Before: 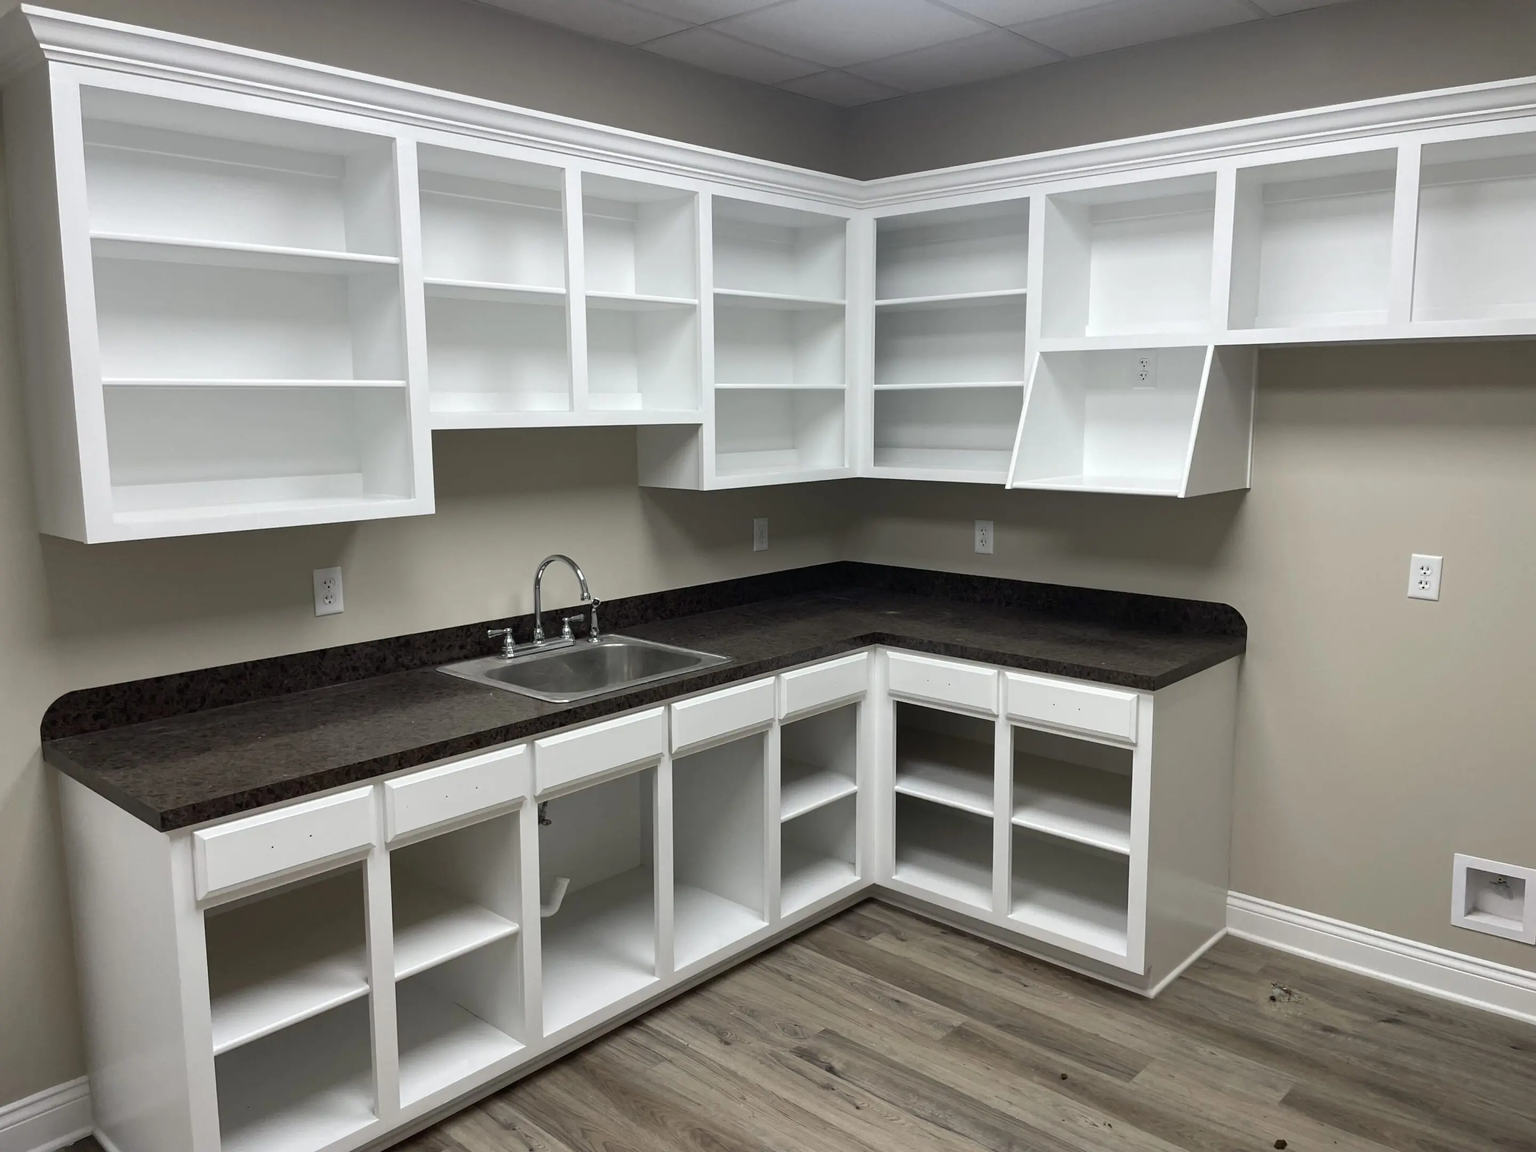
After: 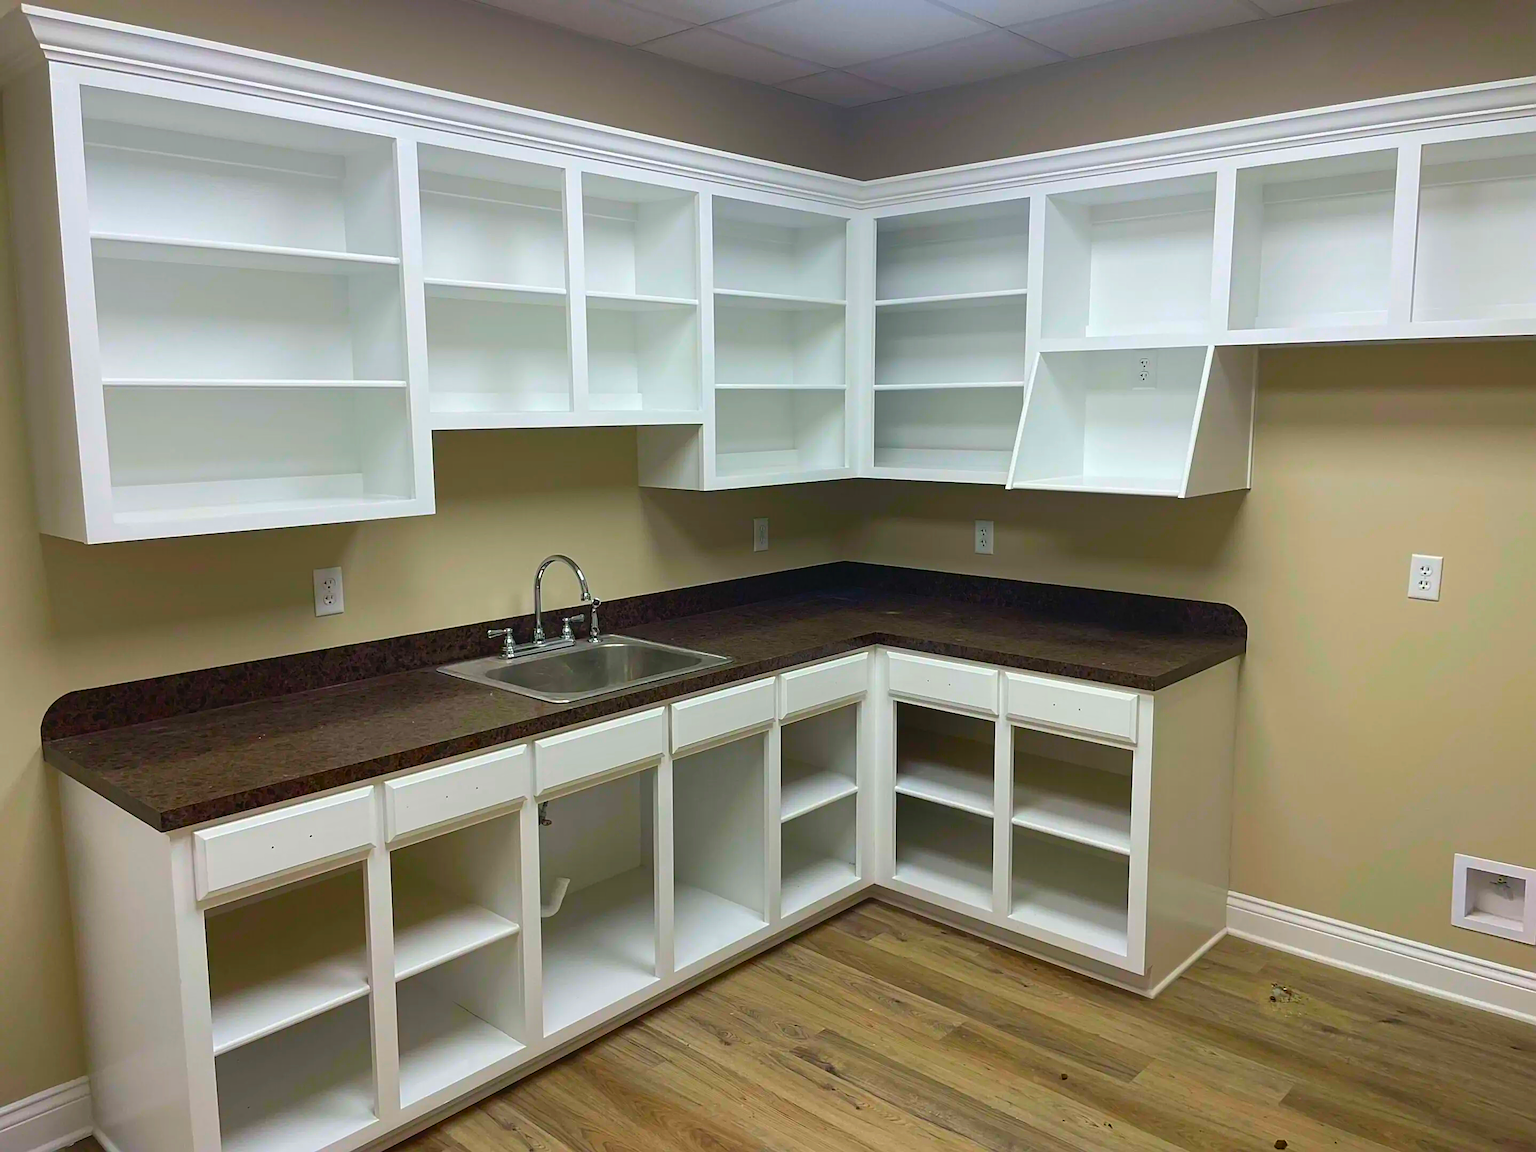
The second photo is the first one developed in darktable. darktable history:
sharpen: on, module defaults
contrast equalizer: y [[0.439, 0.44, 0.442, 0.457, 0.493, 0.498], [0.5 ×6], [0.5 ×6], [0 ×6], [0 ×6]], mix 0.59
color correction: saturation 3
white balance: emerald 1
